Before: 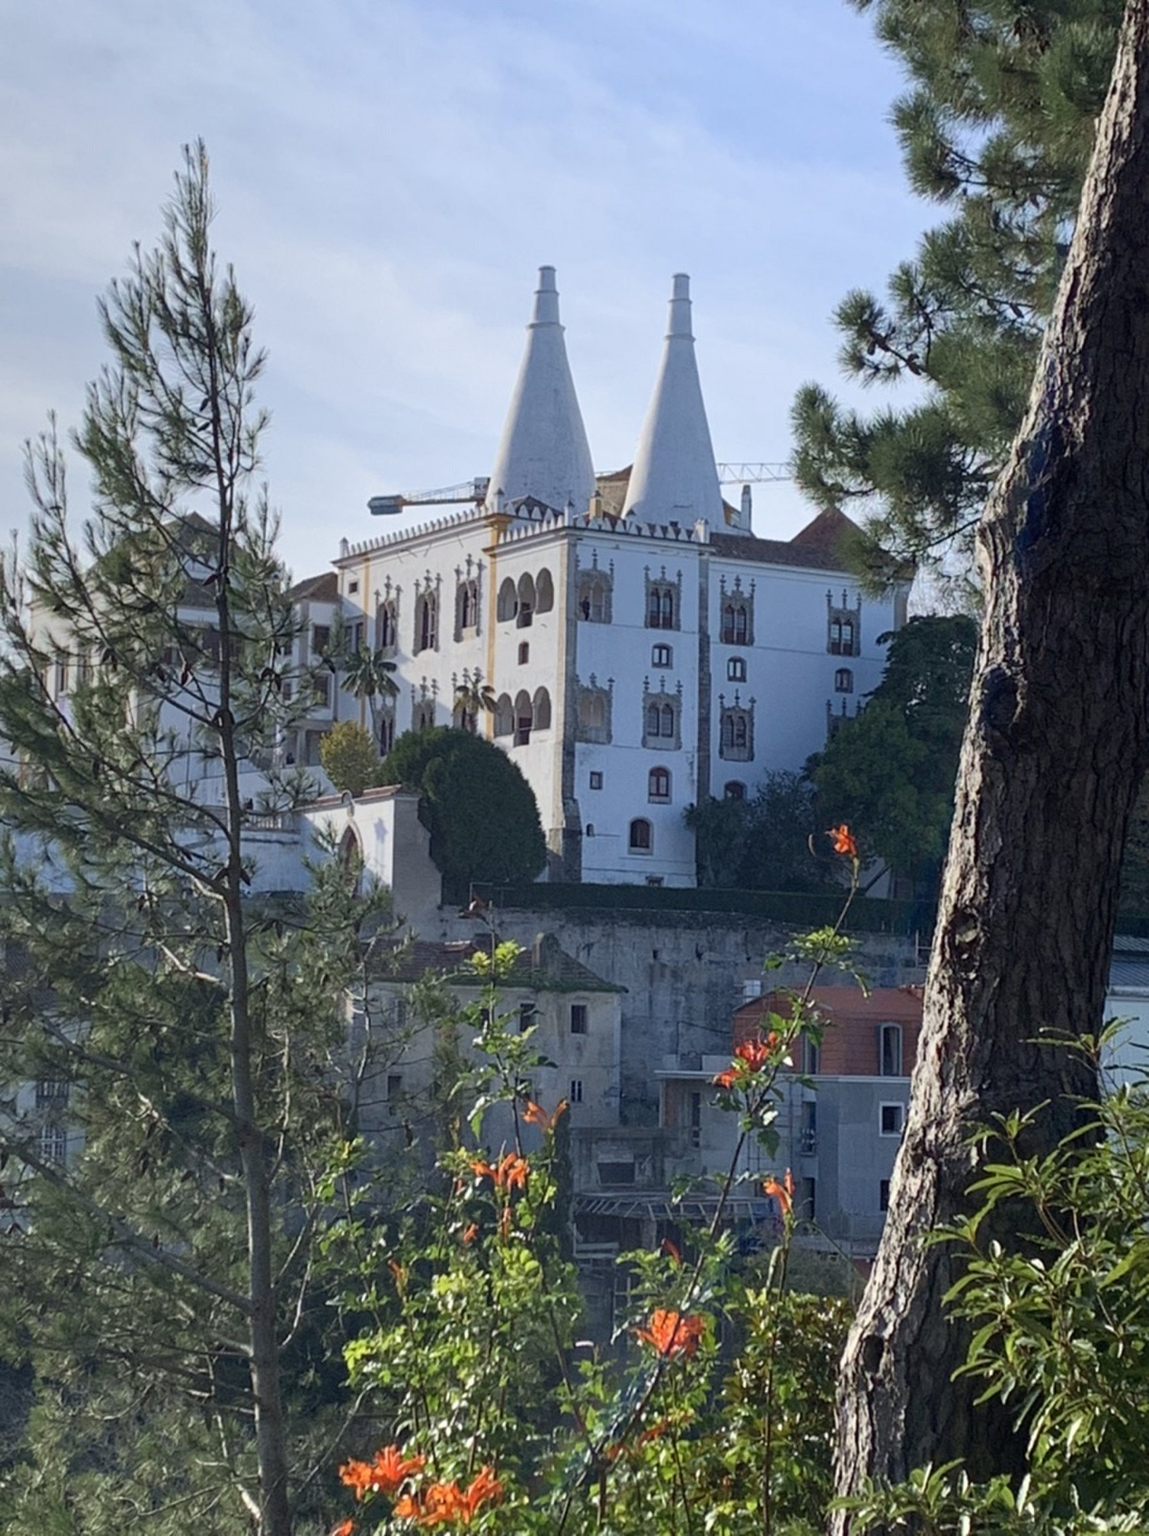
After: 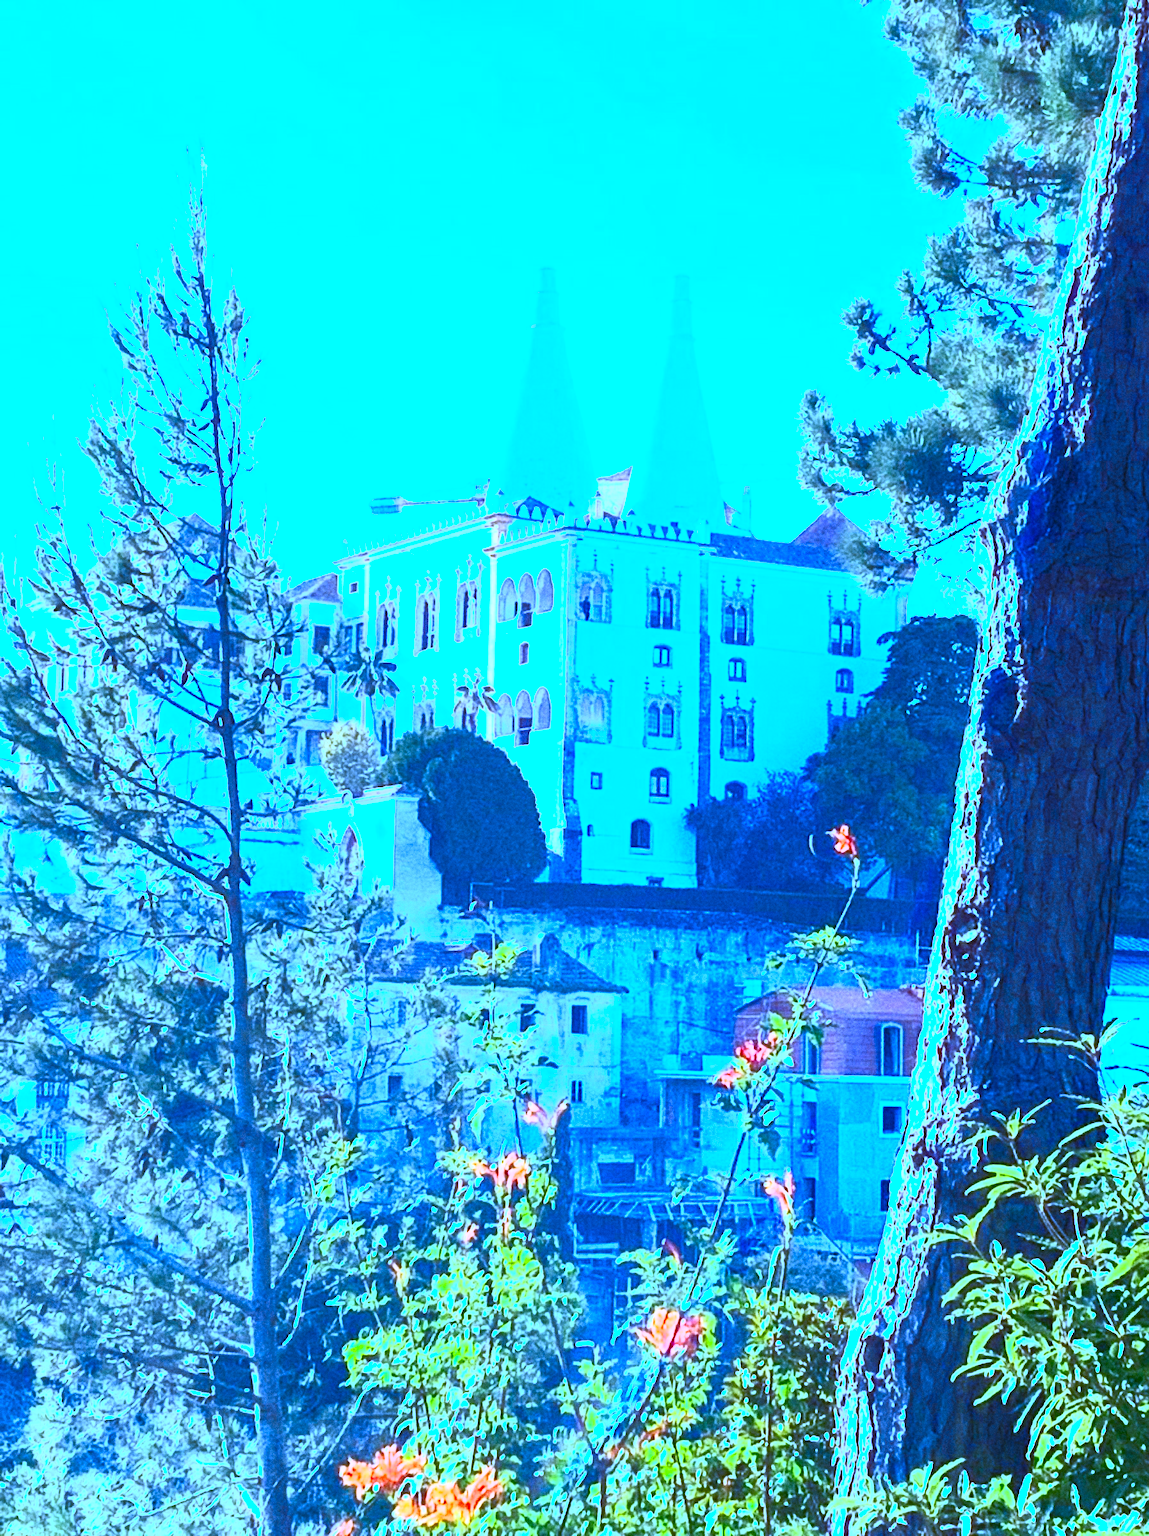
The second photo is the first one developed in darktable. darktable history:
exposure: exposure 1 EV, compensate highlight preservation false
white balance: red 0.766, blue 1.537
grain: coarseness 0.09 ISO
contrast brightness saturation: contrast 1, brightness 1, saturation 1
